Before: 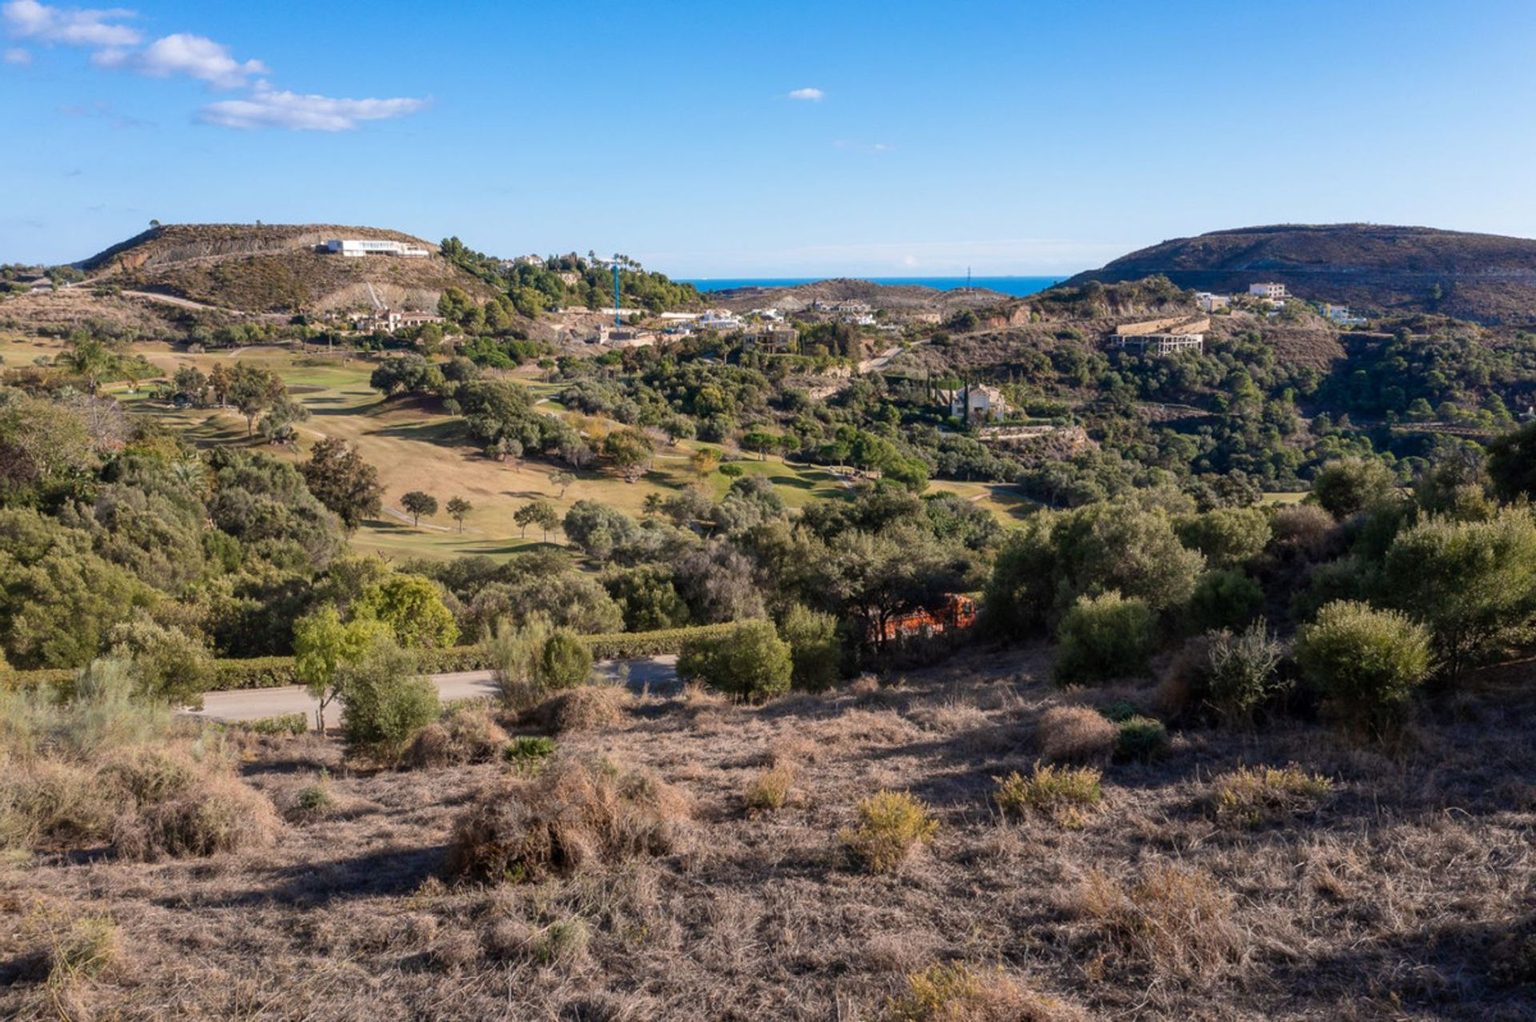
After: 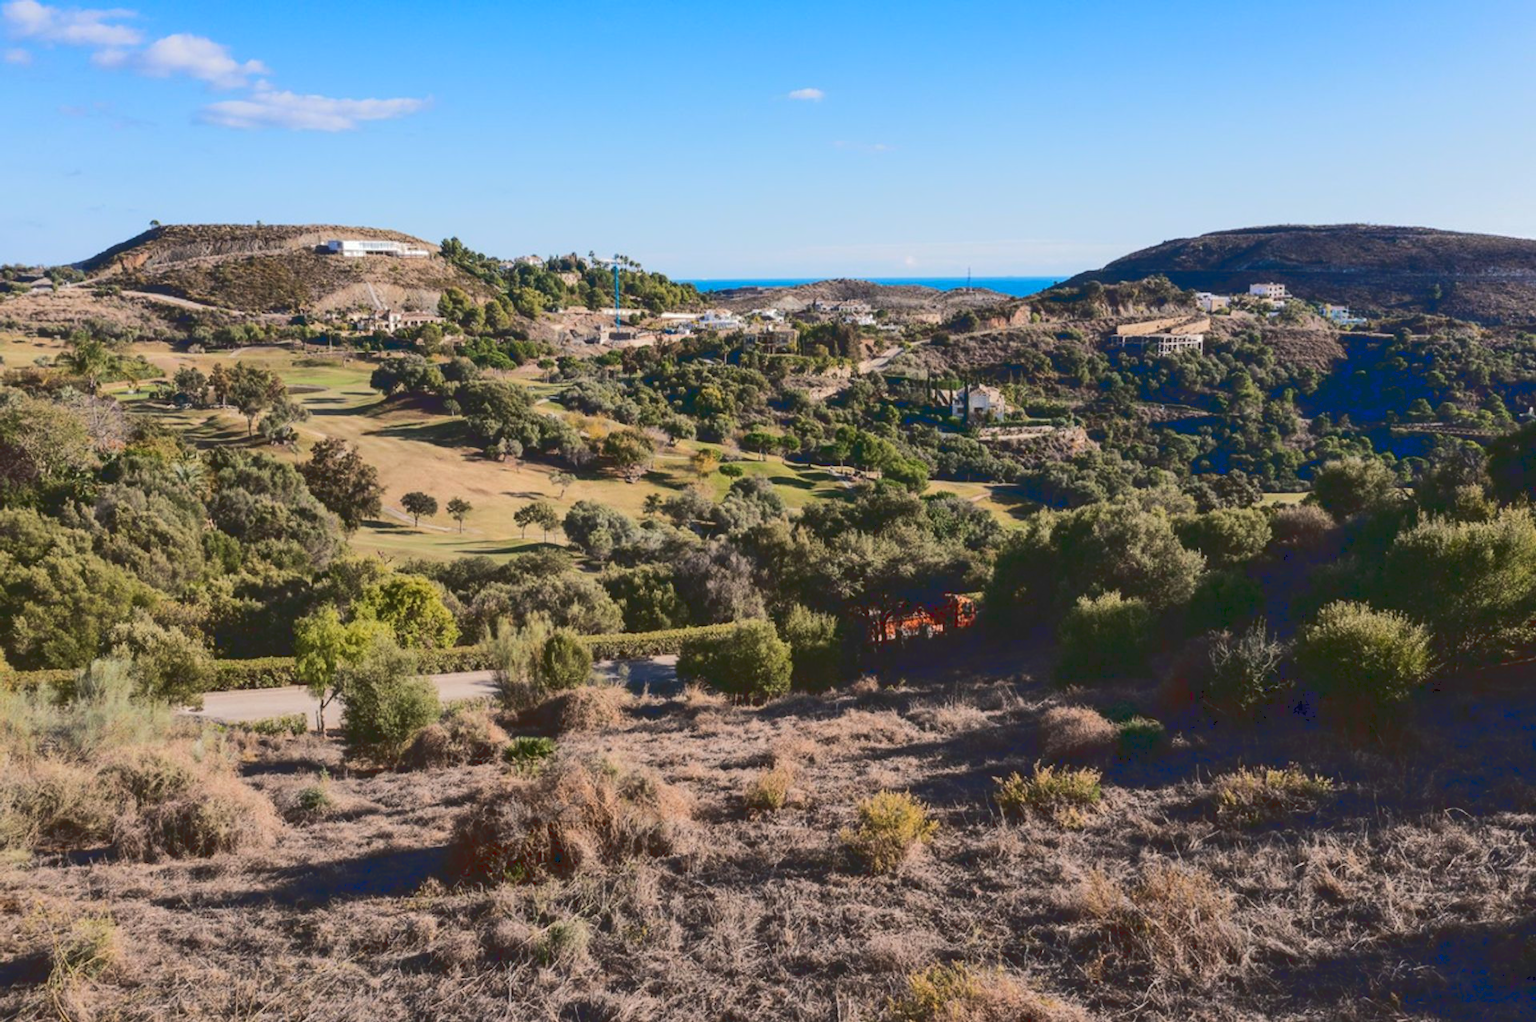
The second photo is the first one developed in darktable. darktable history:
tone curve: curves: ch0 [(0, 0) (0.003, 0.132) (0.011, 0.136) (0.025, 0.14) (0.044, 0.147) (0.069, 0.149) (0.1, 0.156) (0.136, 0.163) (0.177, 0.177) (0.224, 0.2) (0.277, 0.251) (0.335, 0.311) (0.399, 0.387) (0.468, 0.487) (0.543, 0.585) (0.623, 0.675) (0.709, 0.742) (0.801, 0.81) (0.898, 0.867) (1, 1)], color space Lab, linked channels, preserve colors none
